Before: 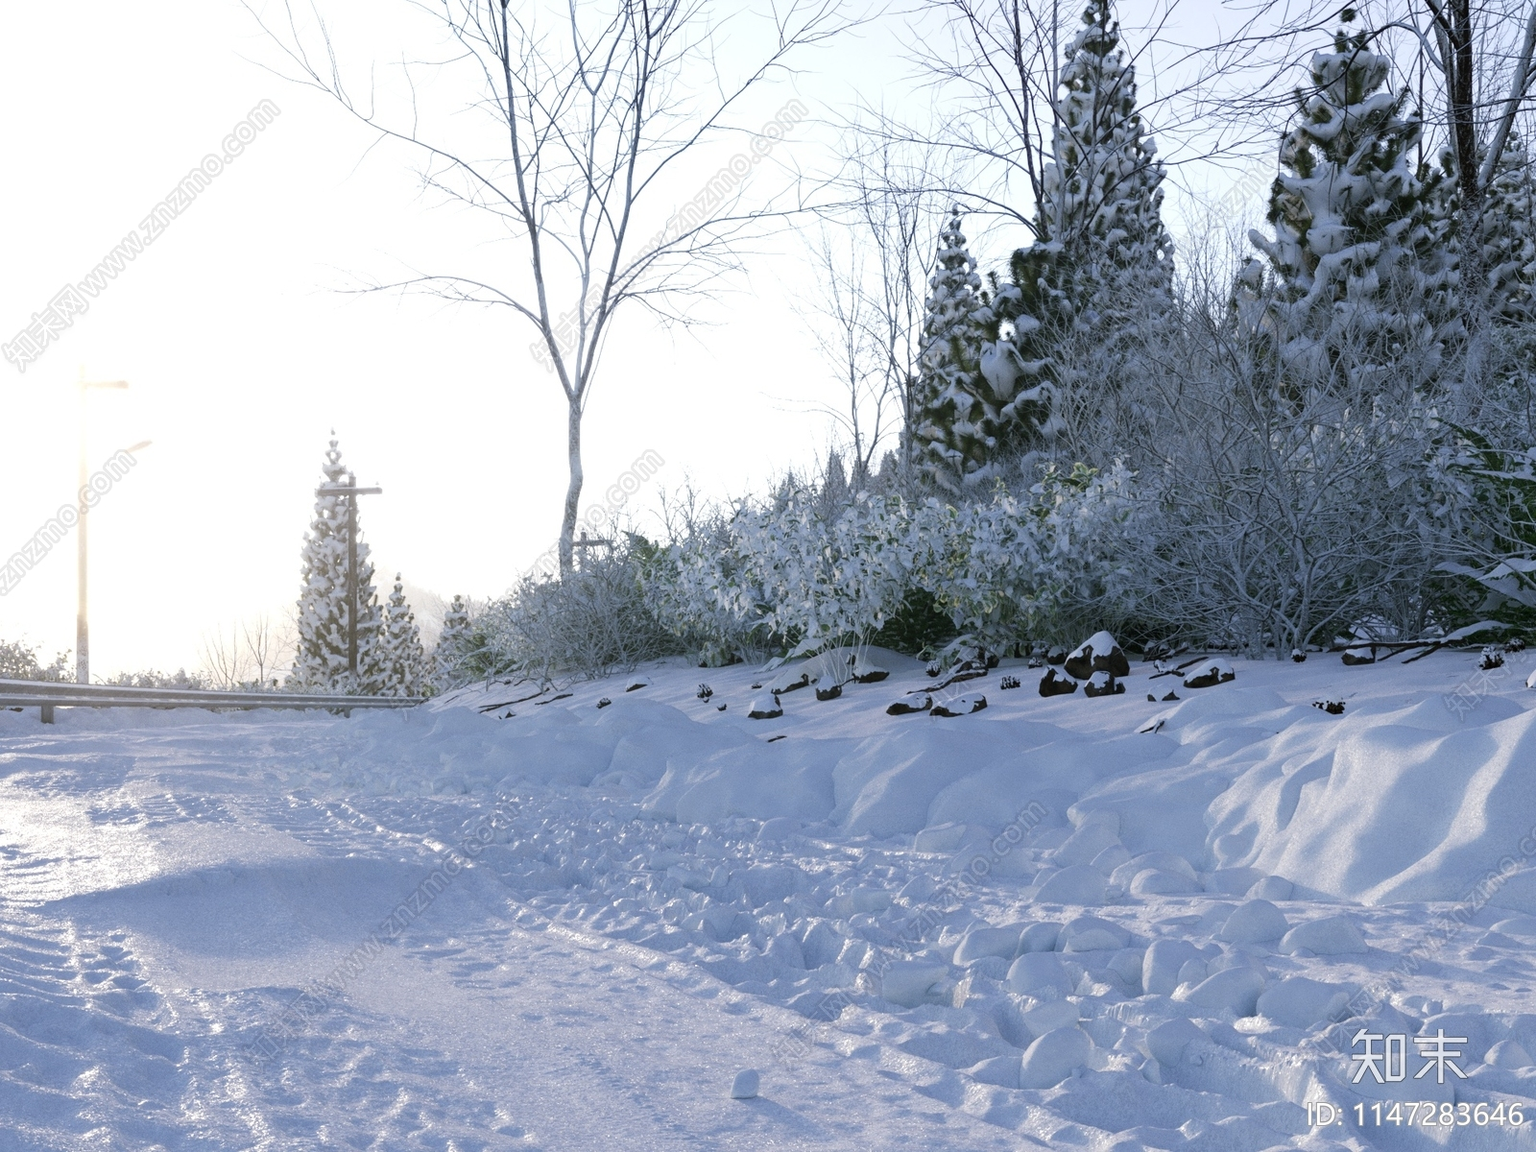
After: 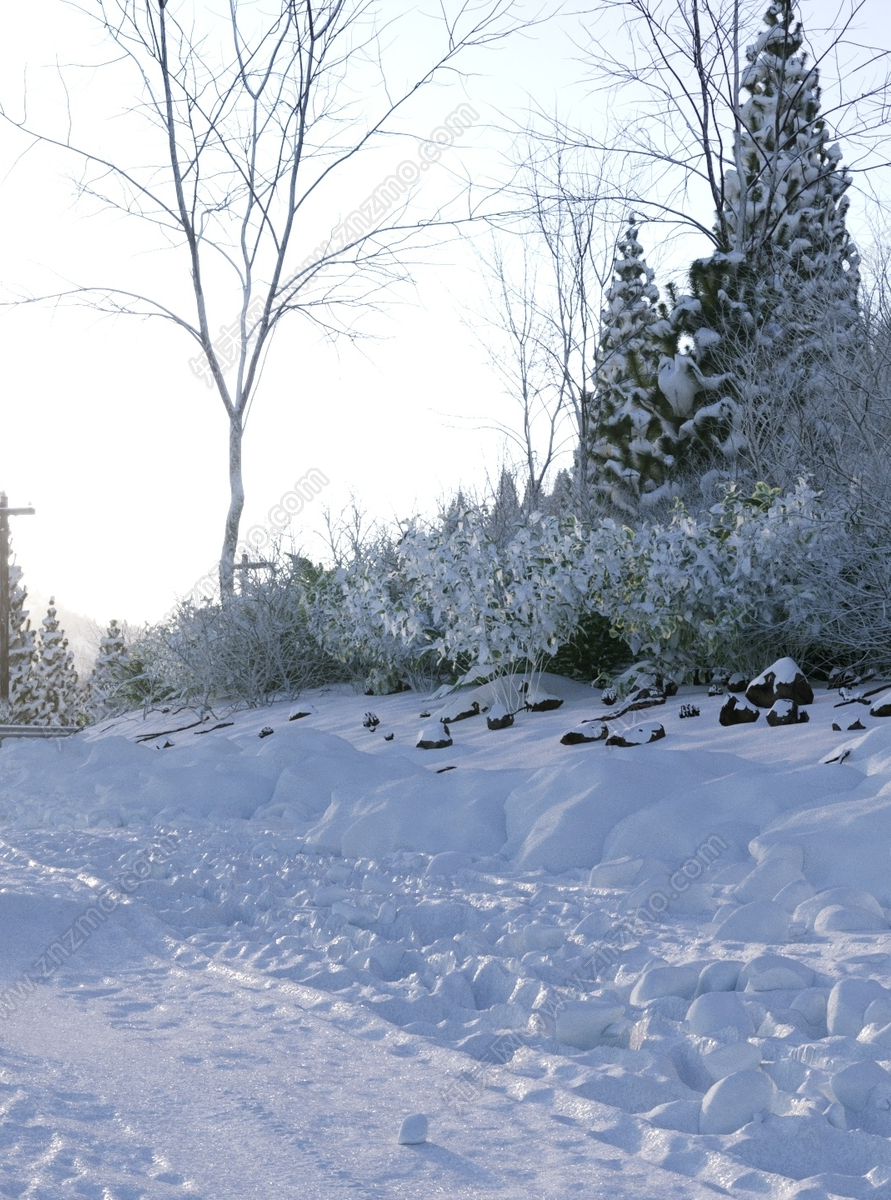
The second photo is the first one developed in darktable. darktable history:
crop and rotate: left 22.708%, right 21.558%
